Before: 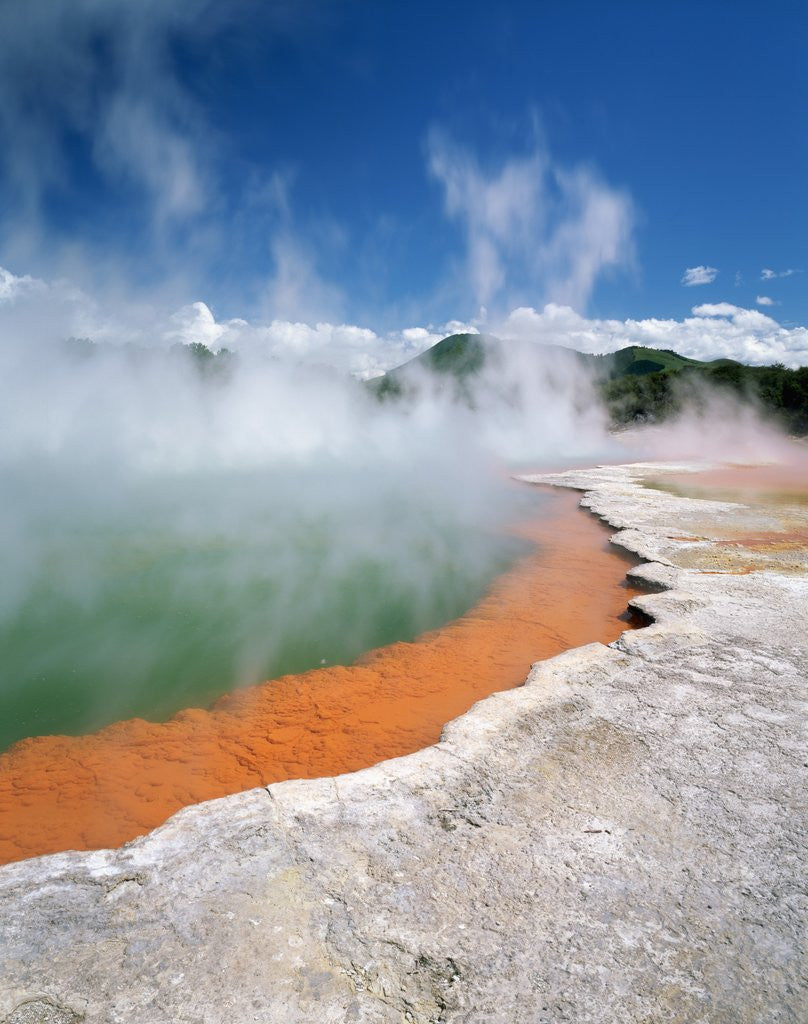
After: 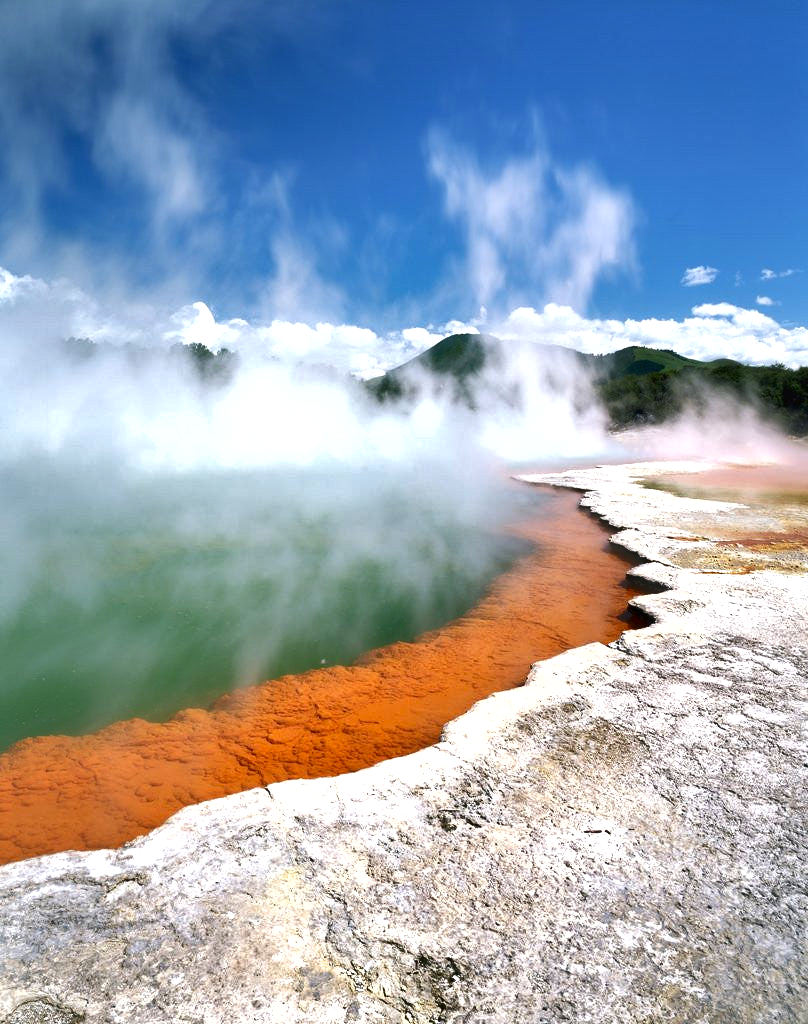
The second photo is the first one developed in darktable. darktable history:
exposure: black level correction 0, exposure 0.7 EV, compensate exposure bias true, compensate highlight preservation false
shadows and highlights: shadows 75, highlights -60.85, soften with gaussian
